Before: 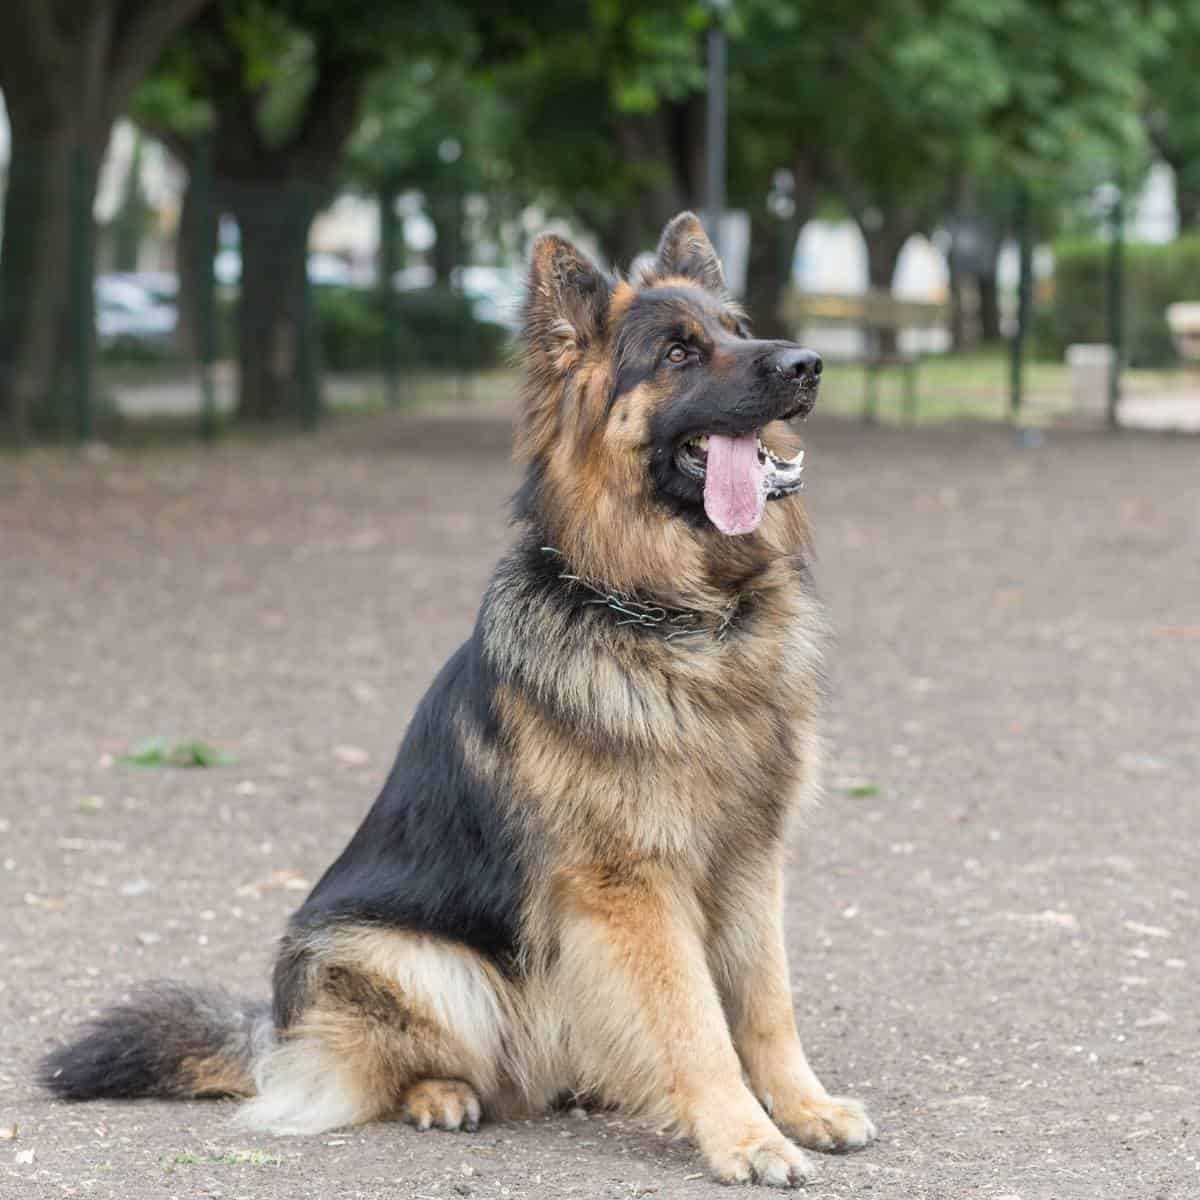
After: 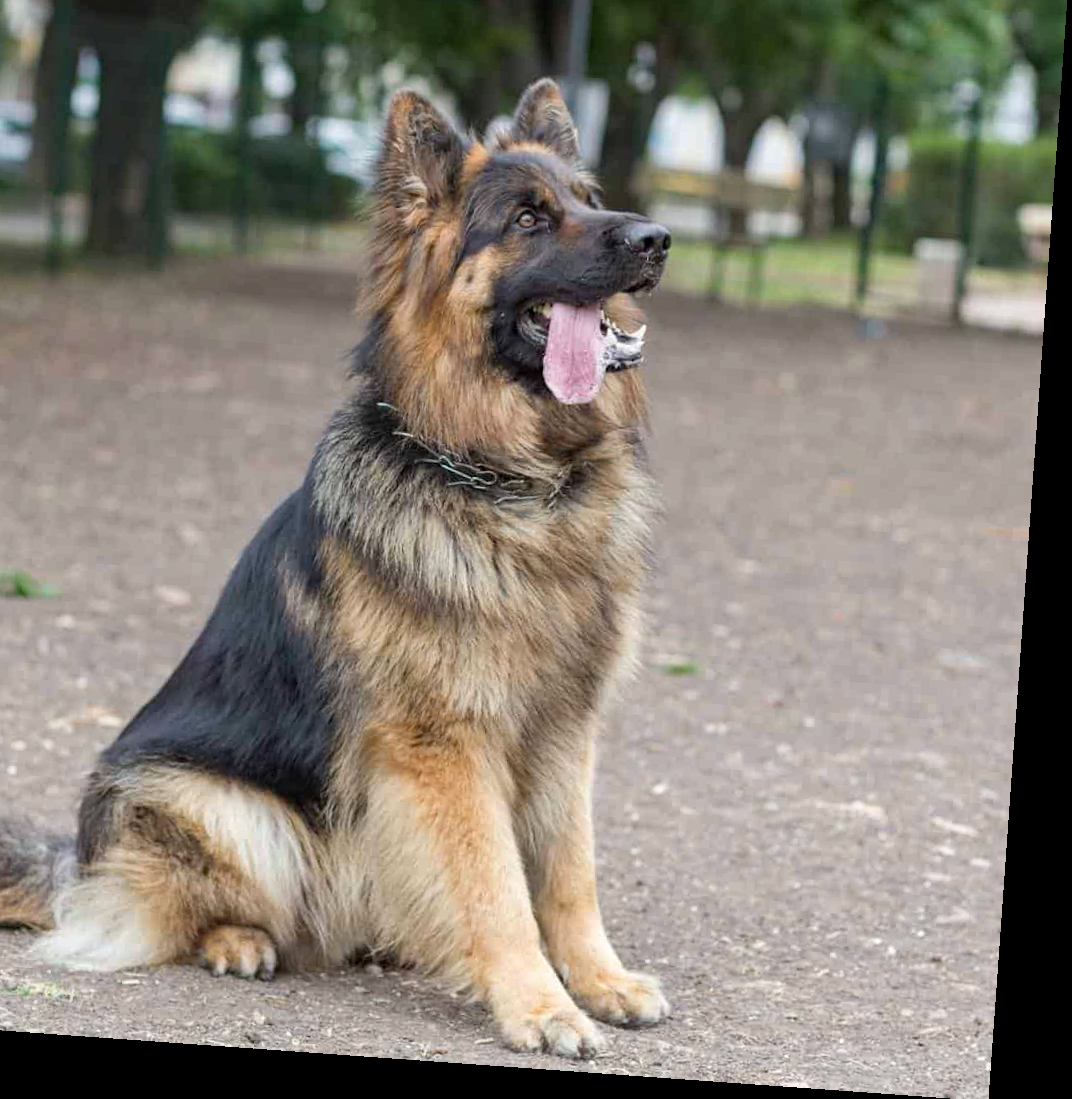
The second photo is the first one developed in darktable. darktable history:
crop: left 16.315%, top 14.246%
haze removal: compatibility mode true, adaptive false
rotate and perspective: rotation 4.1°, automatic cropping off
